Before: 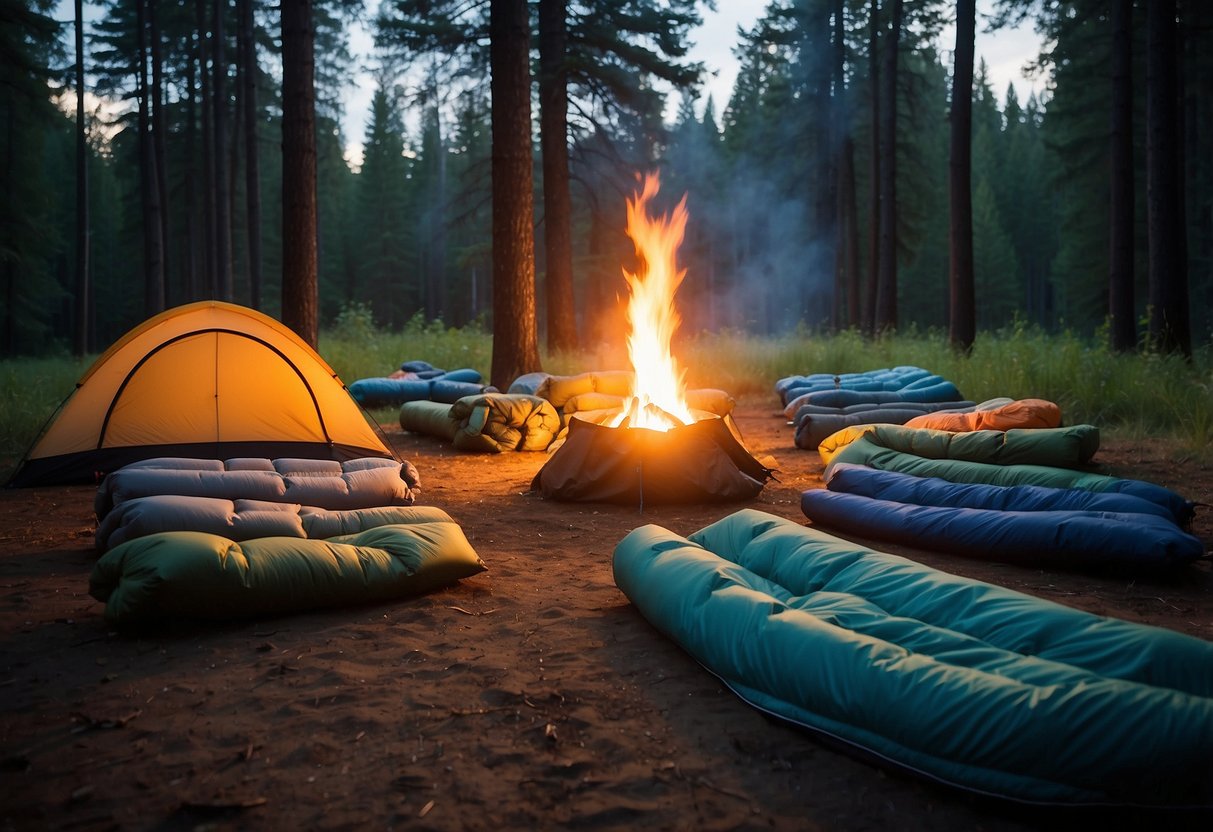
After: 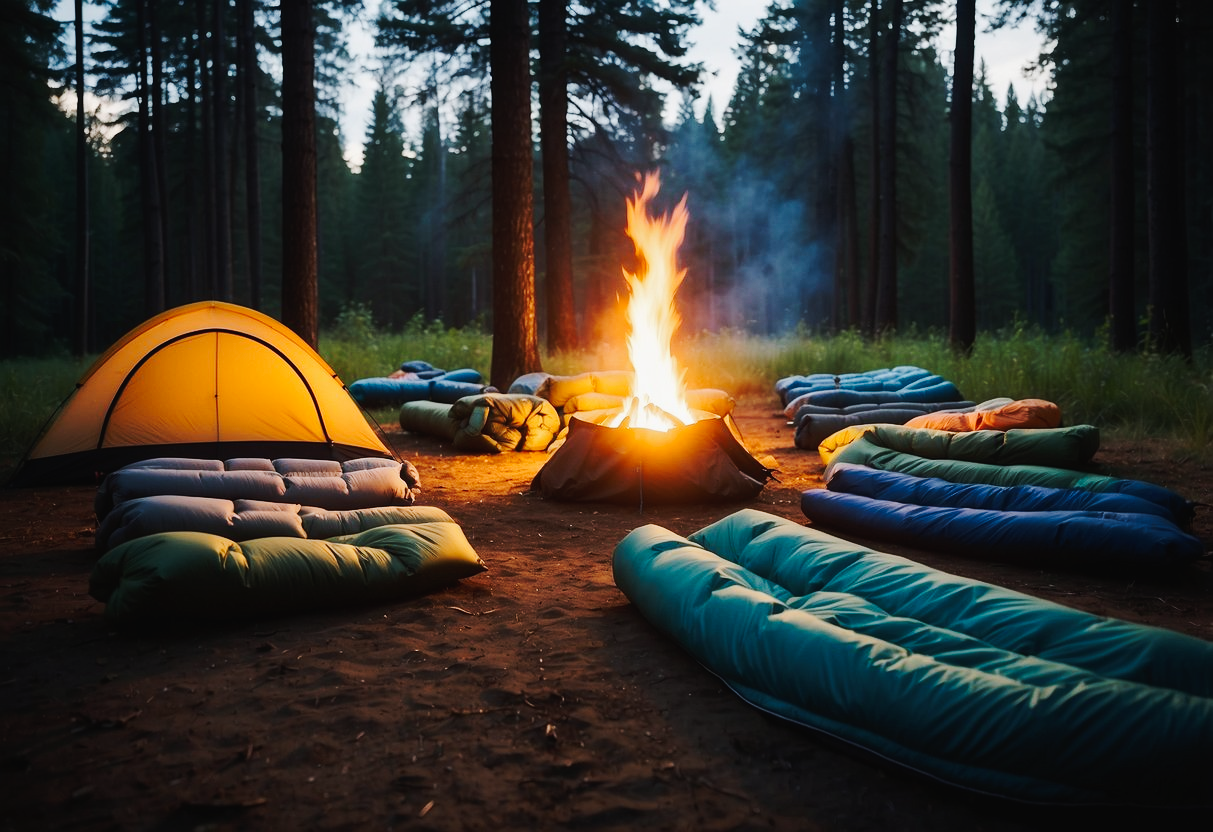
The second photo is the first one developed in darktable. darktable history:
color calibration: illuminant same as pipeline (D50), adaptation XYZ, x 0.346, y 0.358, temperature 5006.16 K
tone equalizer: -8 EV -0.391 EV, -7 EV -0.389 EV, -6 EV -0.339 EV, -5 EV -0.247 EV, -3 EV 0.219 EV, -2 EV 0.331 EV, -1 EV 0.405 EV, +0 EV 0.431 EV, edges refinement/feathering 500, mask exposure compensation -1.57 EV, preserve details no
base curve: curves: ch0 [(0, 0) (0.303, 0.277) (1, 1)]
tone curve: curves: ch0 [(0, 0.018) (0.036, 0.038) (0.15, 0.131) (0.27, 0.247) (0.503, 0.556) (0.763, 0.785) (1, 0.919)]; ch1 [(0, 0) (0.203, 0.158) (0.333, 0.283) (0.451, 0.417) (0.502, 0.5) (0.519, 0.522) (0.562, 0.588) (0.603, 0.664) (0.722, 0.813) (1, 1)]; ch2 [(0, 0) (0.29, 0.295) (0.404, 0.436) (0.497, 0.499) (0.521, 0.523) (0.561, 0.605) (0.639, 0.664) (0.712, 0.764) (1, 1)], preserve colors none
